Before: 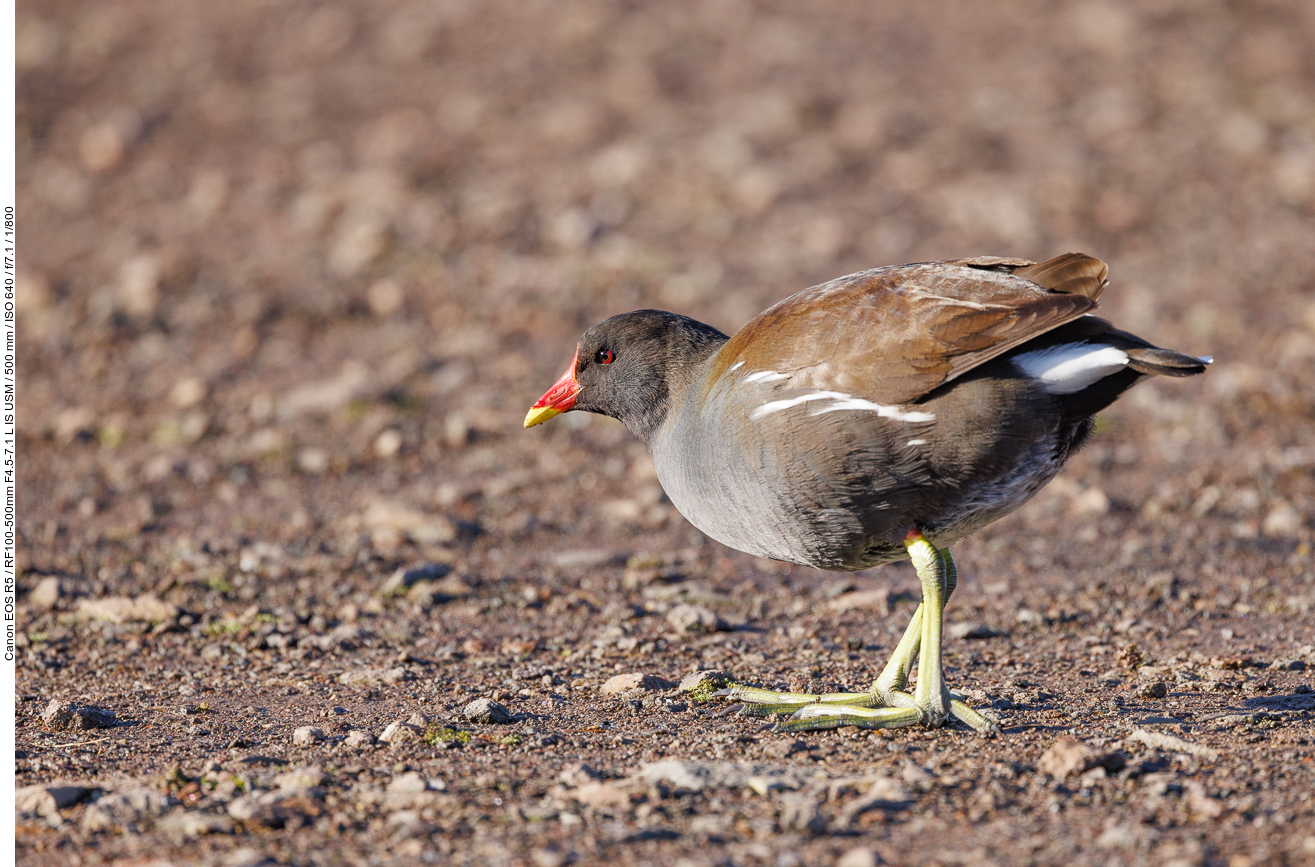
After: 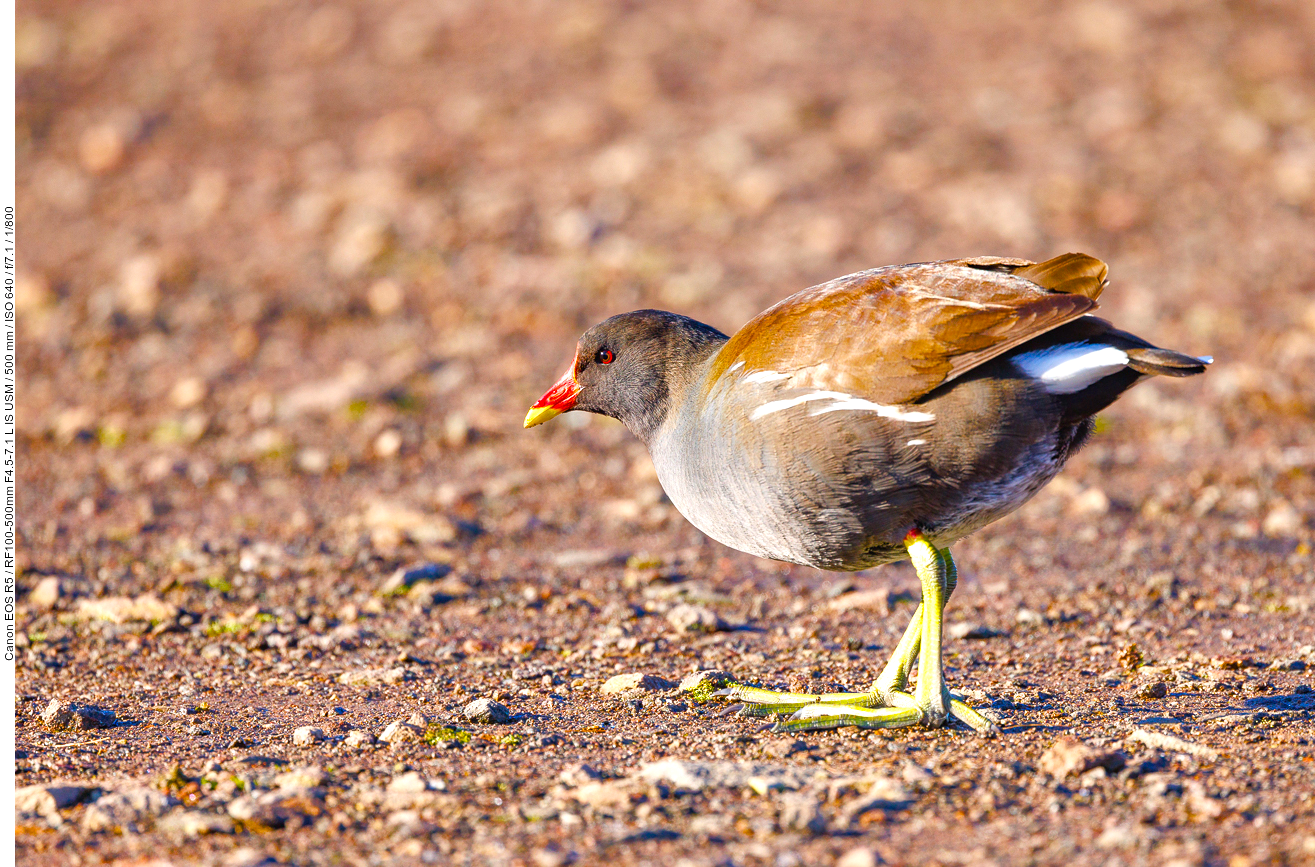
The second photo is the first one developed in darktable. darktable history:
color balance rgb: linear chroma grading › global chroma 40.407%, perceptual saturation grading › global saturation 20%, perceptual saturation grading › highlights -13.959%, perceptual saturation grading › shadows 49.877%
exposure: black level correction 0, exposure 0.599 EV, compensate exposure bias true, compensate highlight preservation false
